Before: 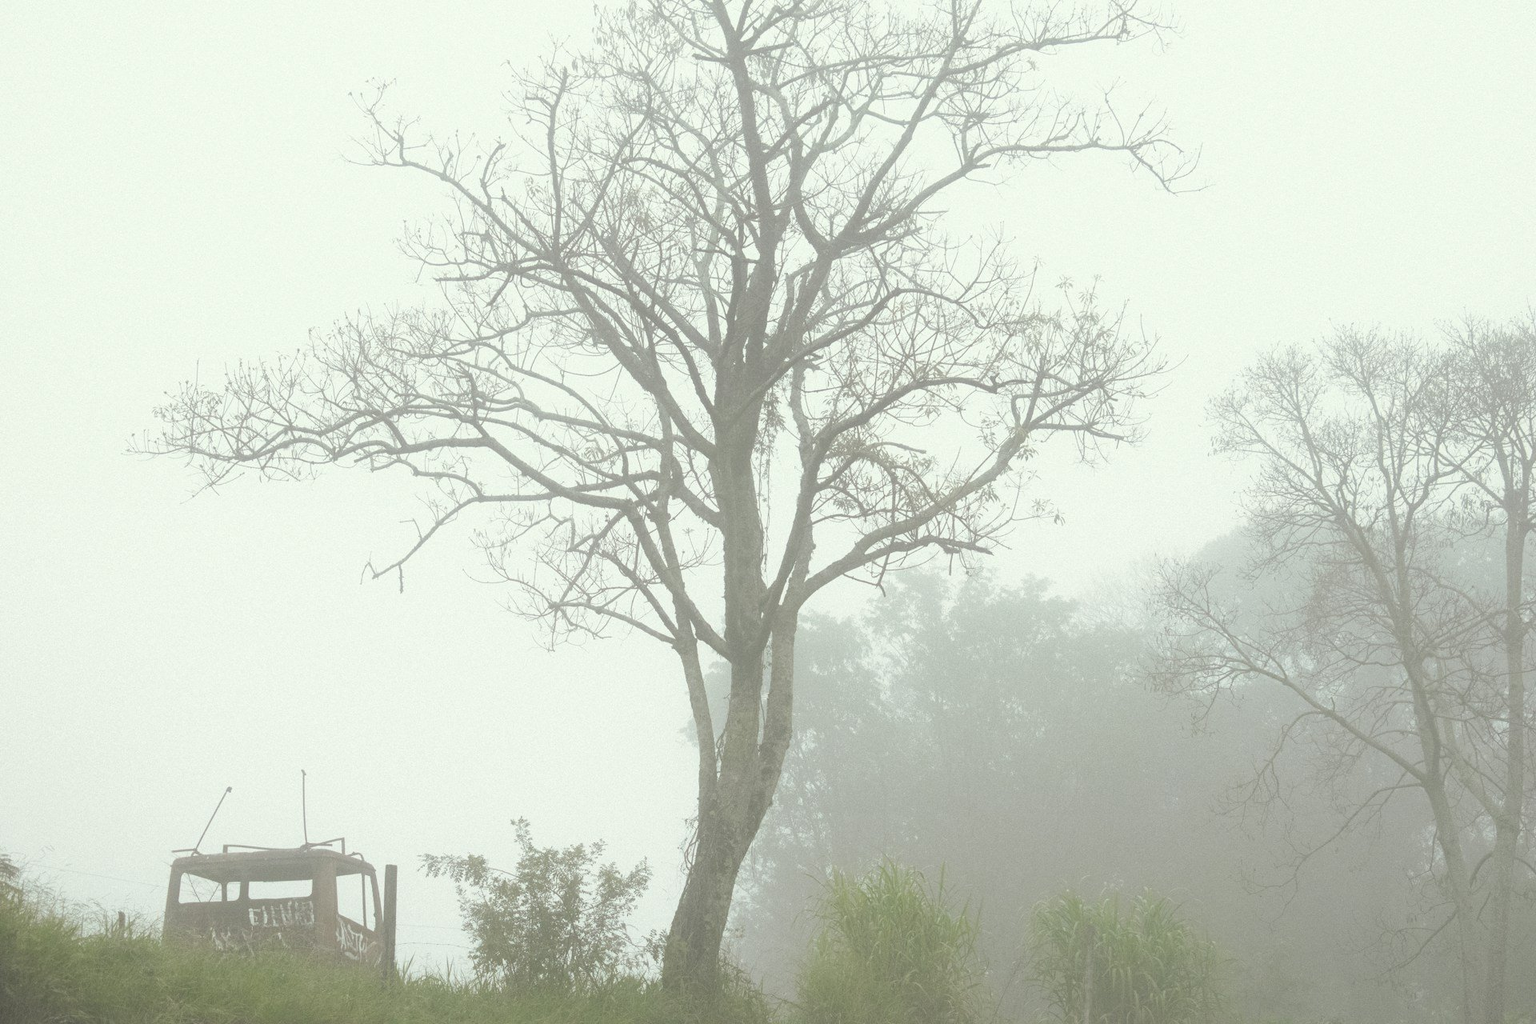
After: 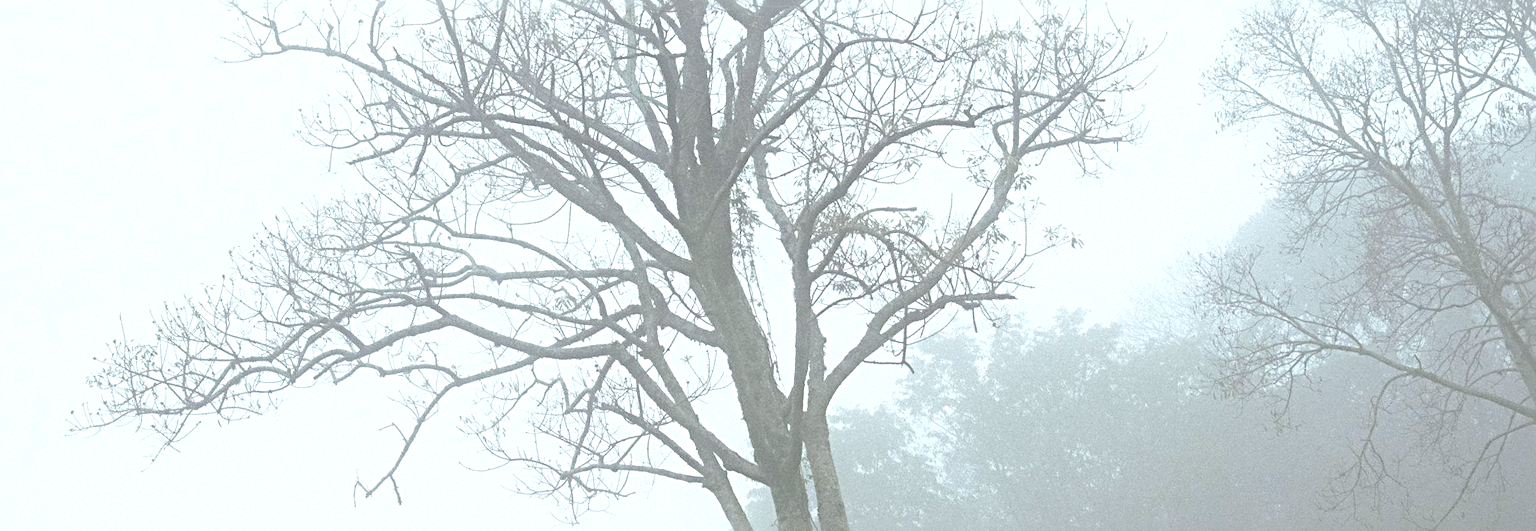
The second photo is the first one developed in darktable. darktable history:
color balance rgb: linear chroma grading › shadows 16%, perceptual saturation grading › global saturation 8%, perceptual saturation grading › shadows 4%, perceptual brilliance grading › global brilliance 2%, perceptual brilliance grading › highlights 8%, perceptual brilliance grading › shadows -4%, global vibrance 16%, saturation formula JzAzBz (2021)
crop and rotate: top 8.293%, bottom 20.996%
color calibration: illuminant as shot in camera, x 0.358, y 0.373, temperature 4628.91 K
rotate and perspective: rotation -14.8°, crop left 0.1, crop right 0.903, crop top 0.25, crop bottom 0.748
sharpen: radius 4.883
